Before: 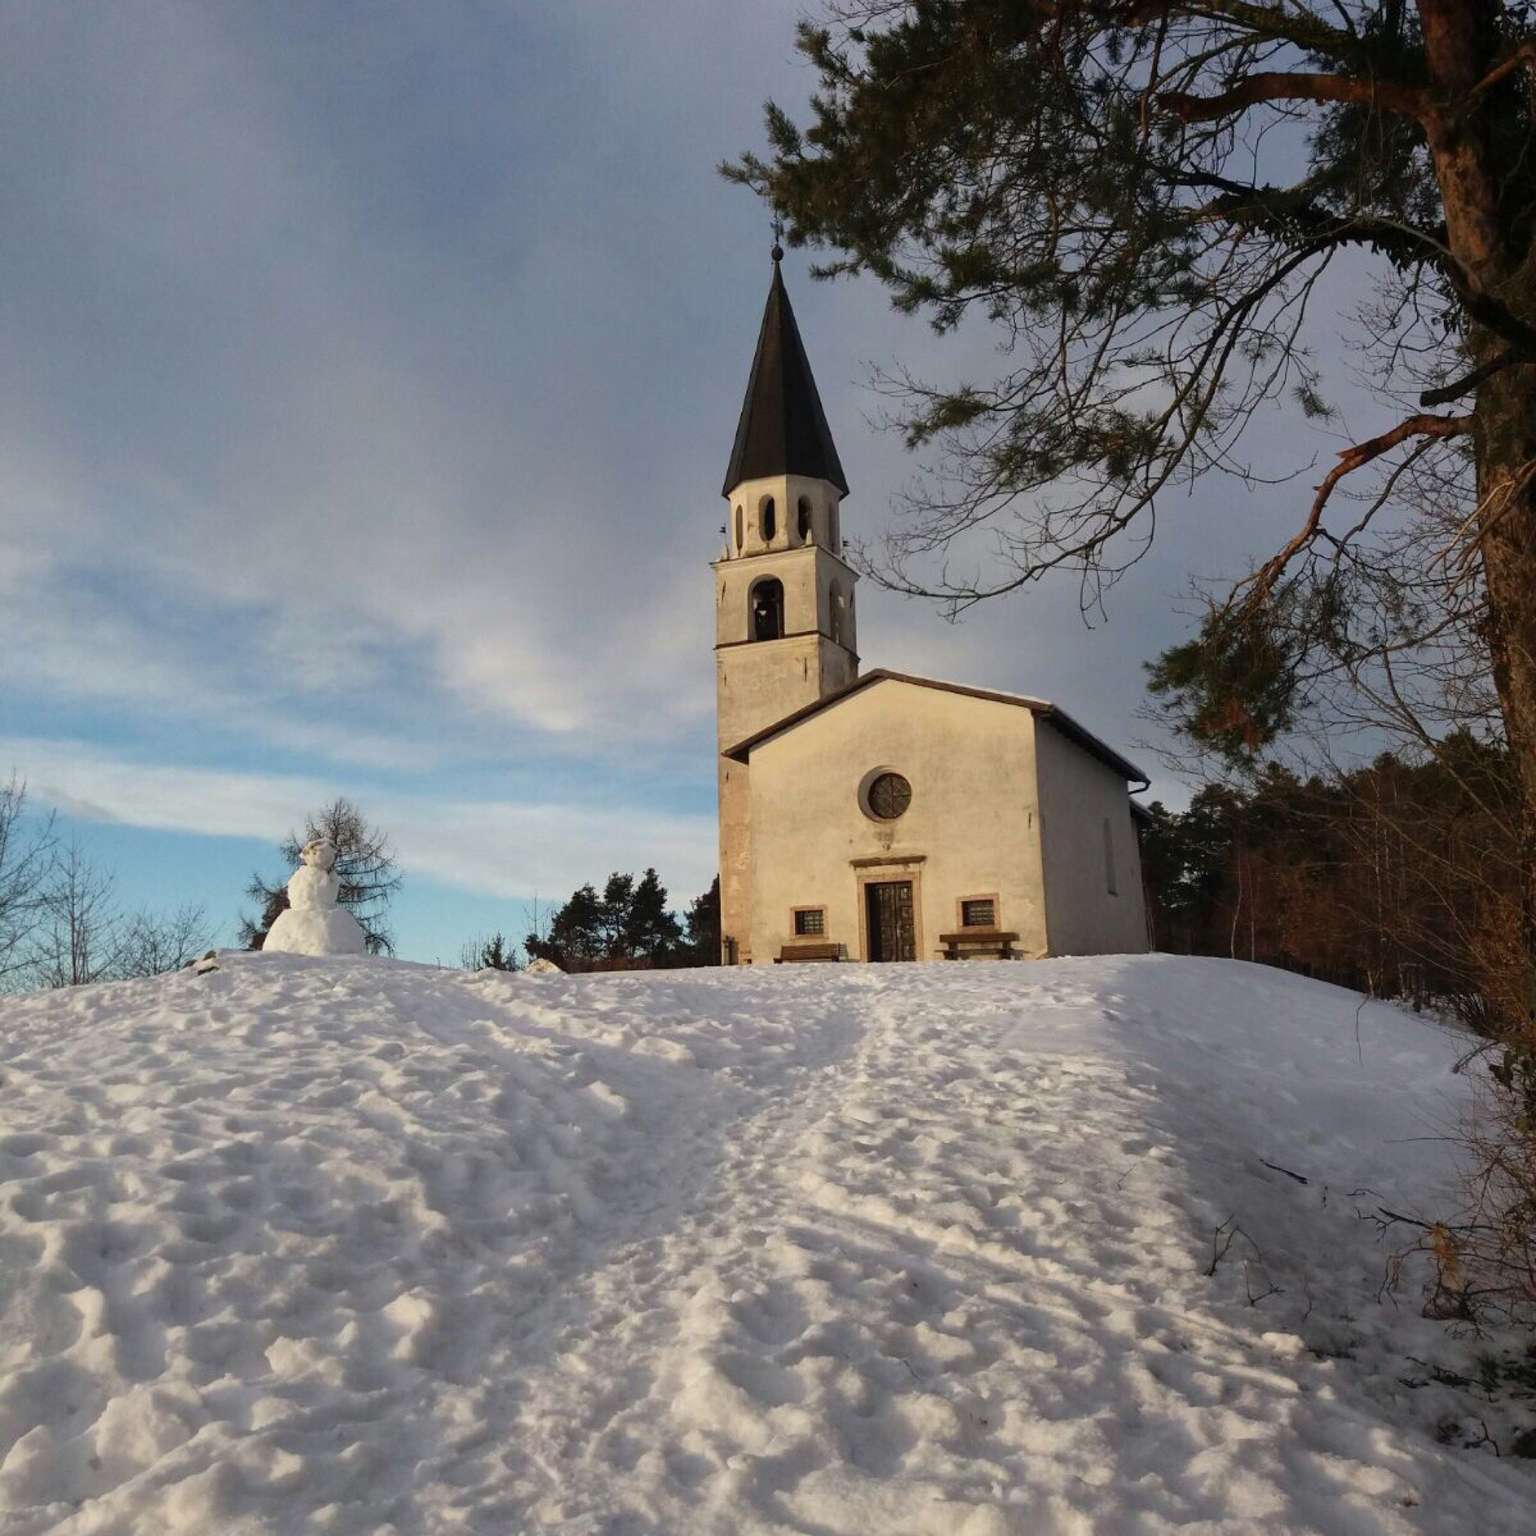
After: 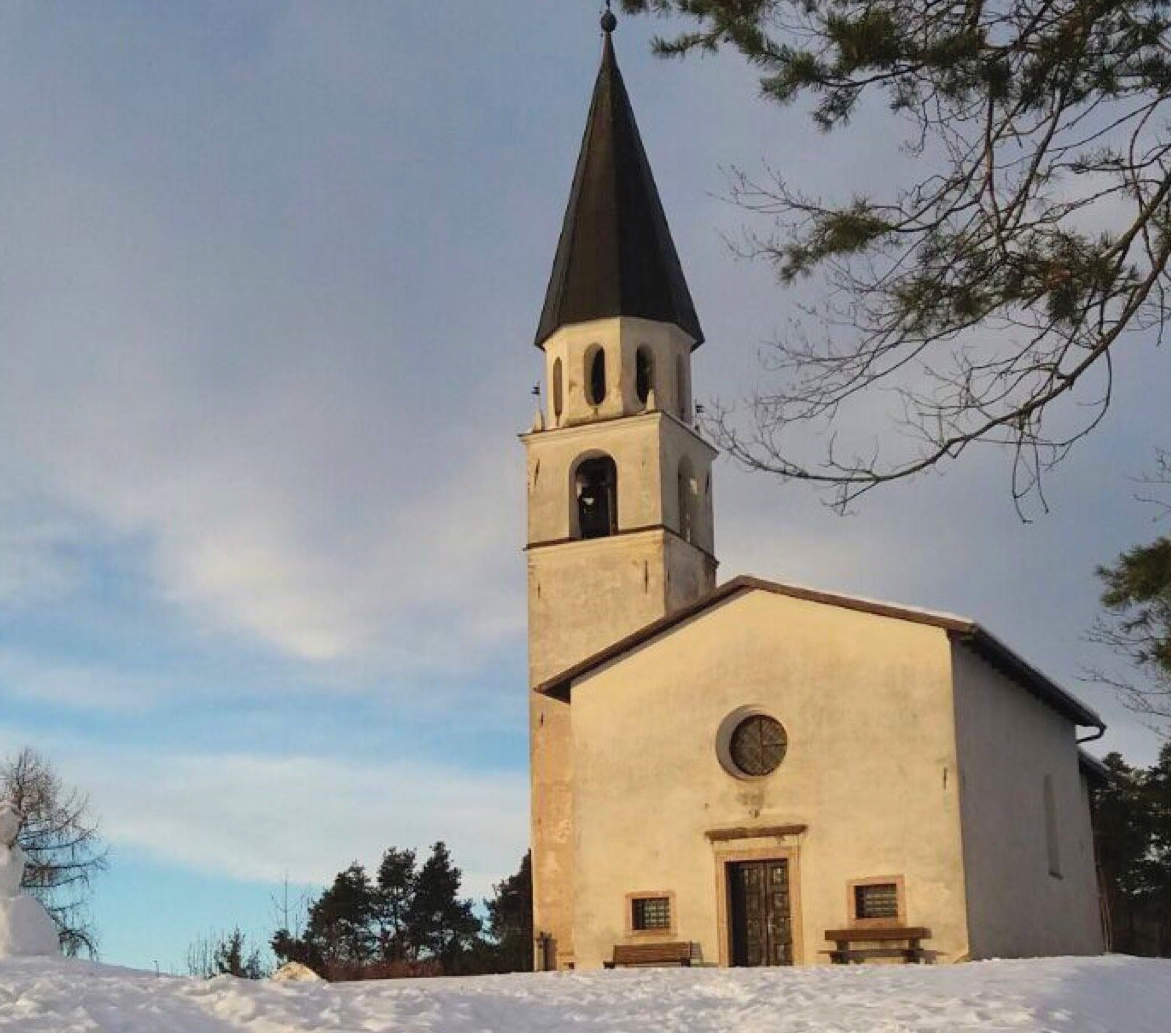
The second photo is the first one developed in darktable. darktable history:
crop: left 20.932%, top 15.471%, right 21.848%, bottom 34.081%
contrast brightness saturation: brightness 0.09, saturation 0.19
